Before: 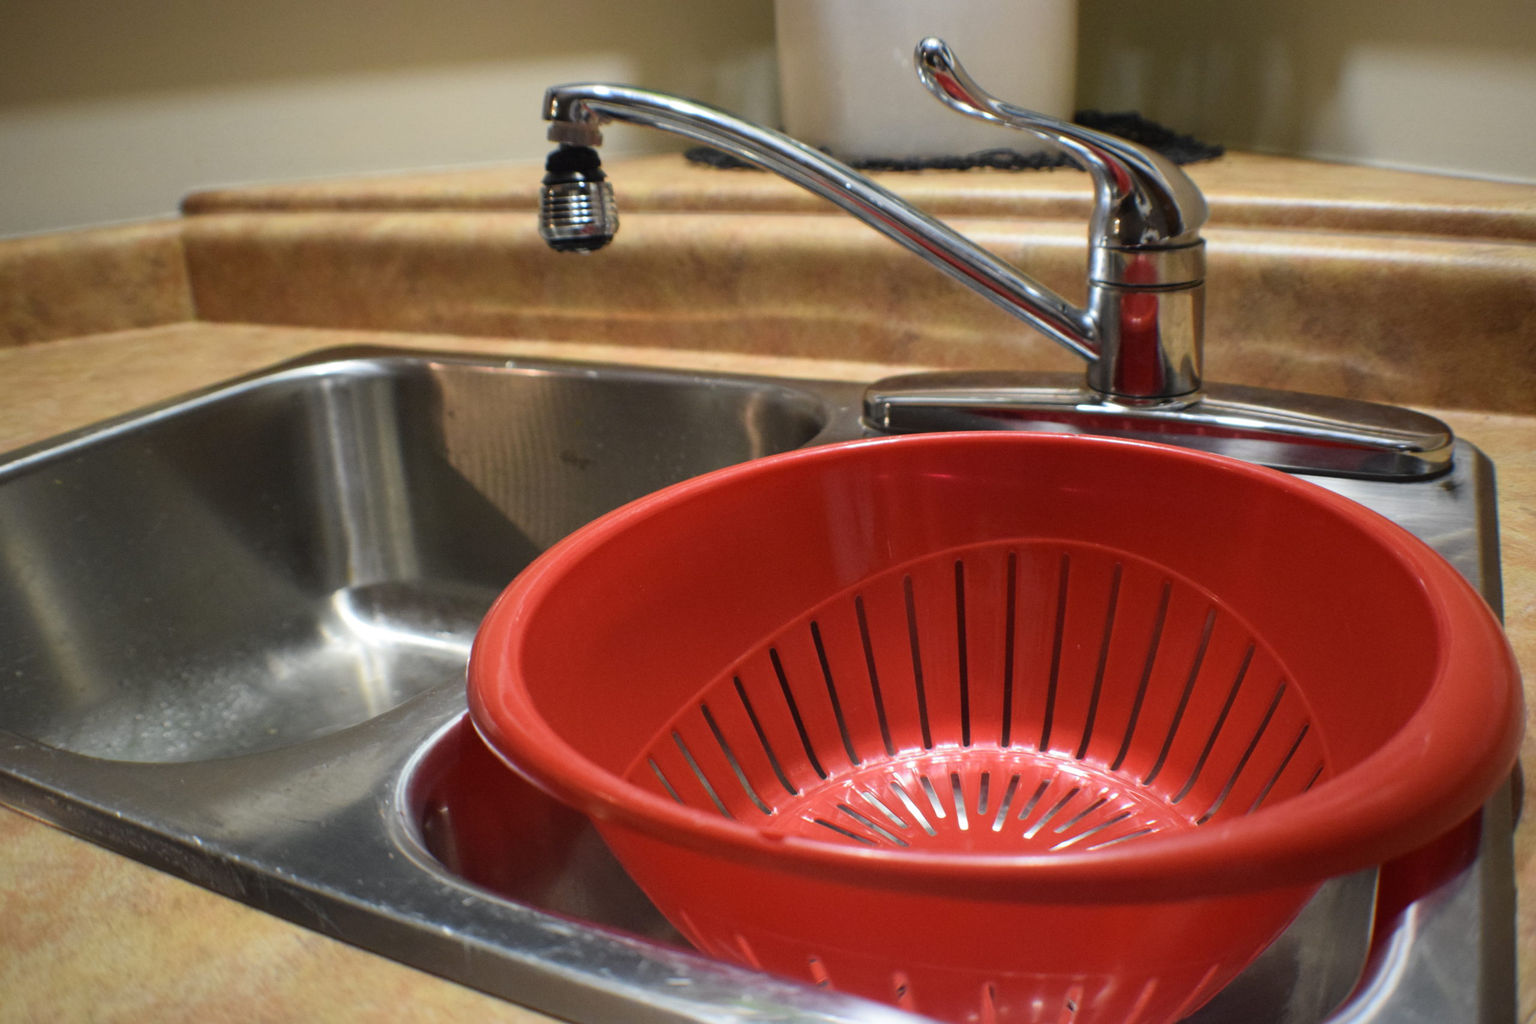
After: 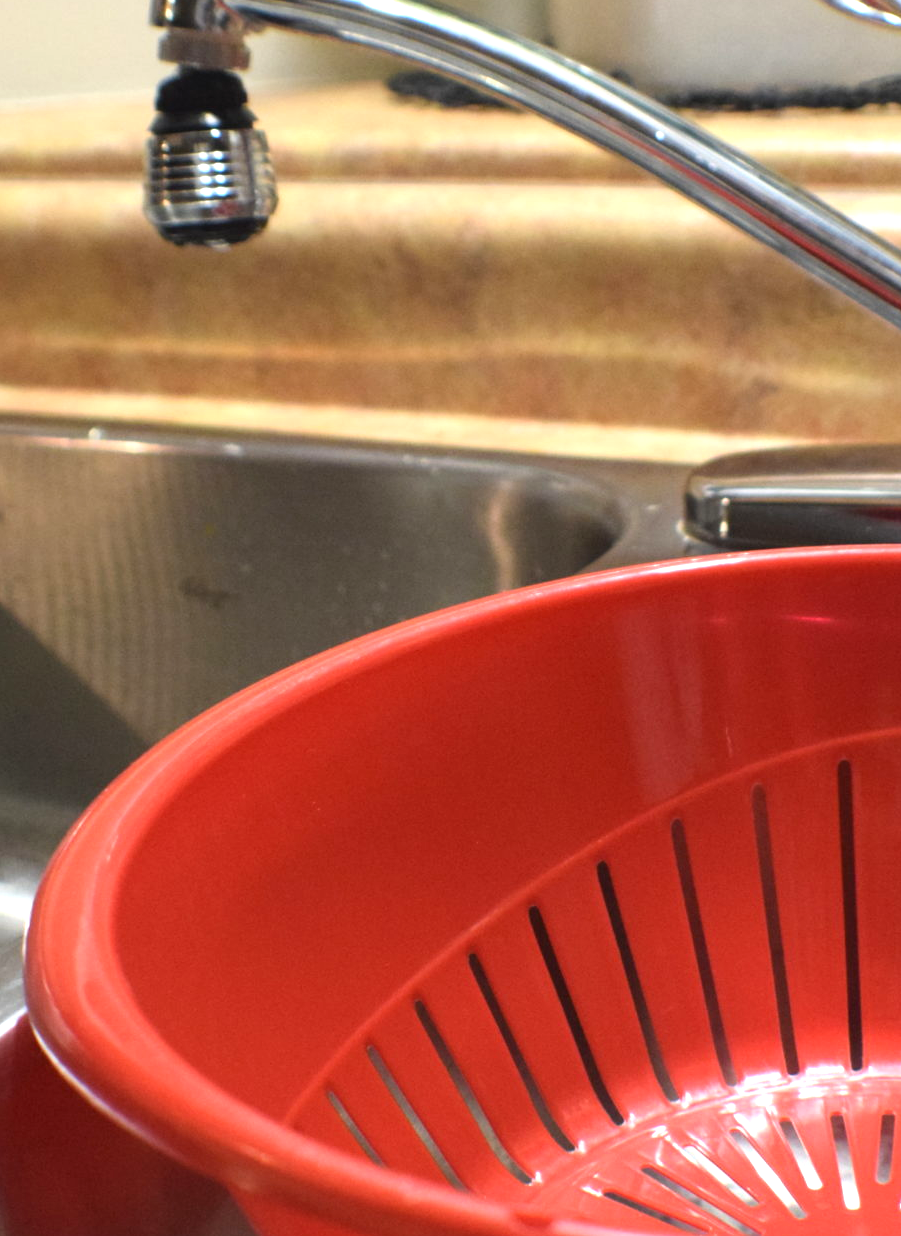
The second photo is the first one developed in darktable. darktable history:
exposure: black level correction 0, exposure 0.7 EV, compensate exposure bias true, compensate highlight preservation false
crop and rotate: left 29.476%, top 10.214%, right 35.32%, bottom 17.333%
